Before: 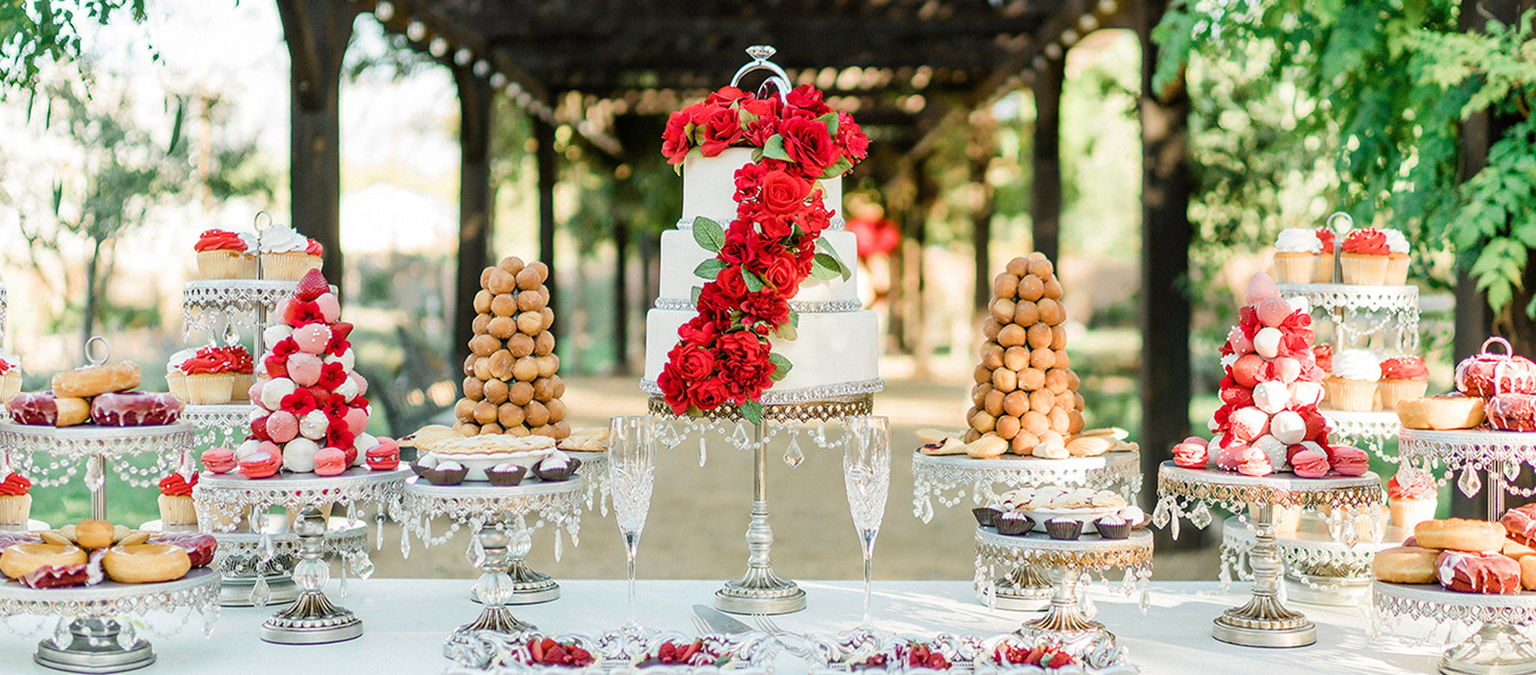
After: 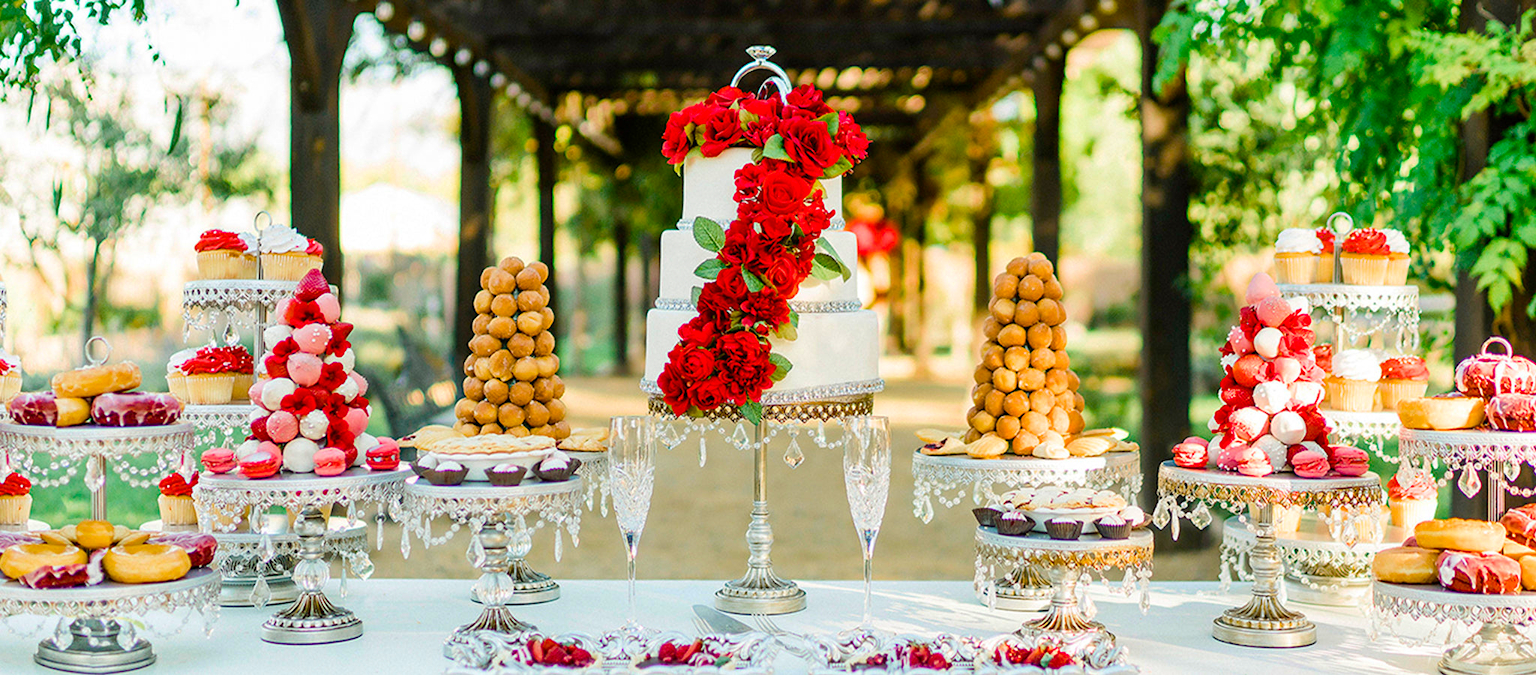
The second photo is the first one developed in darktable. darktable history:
color balance rgb: shadows lift › luminance -19.947%, linear chroma grading › global chroma 8.965%, perceptual saturation grading › global saturation 25.042%, global vibrance 30.571%
